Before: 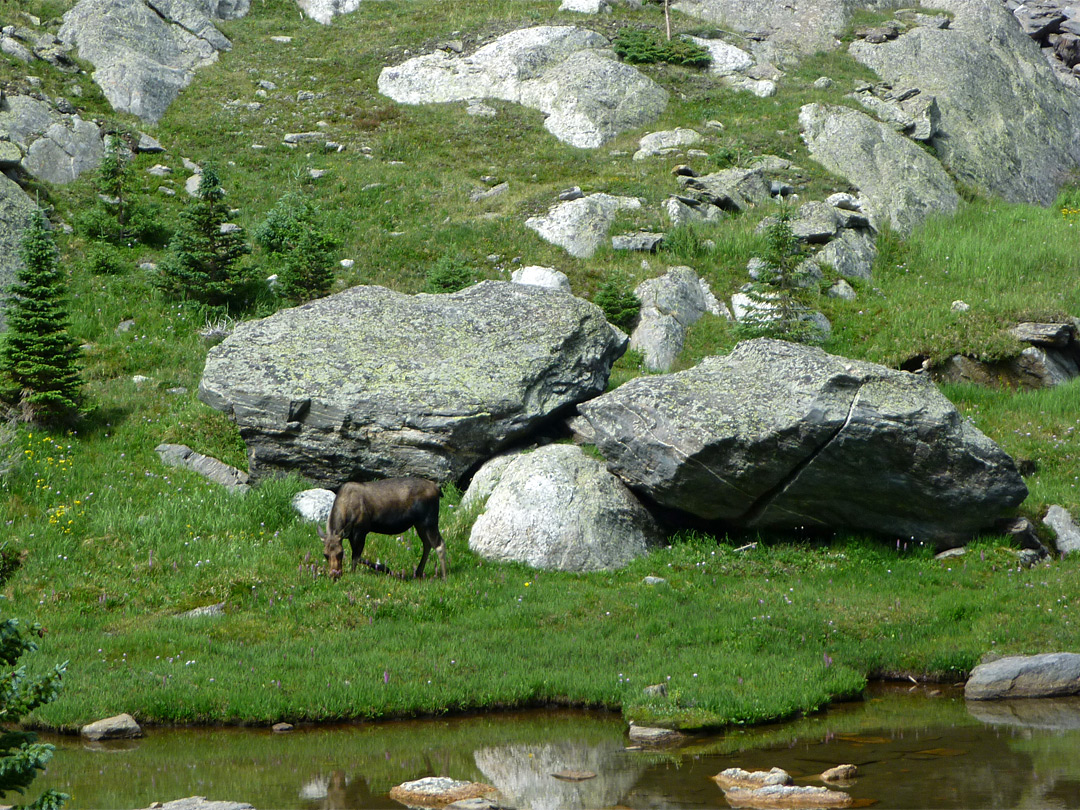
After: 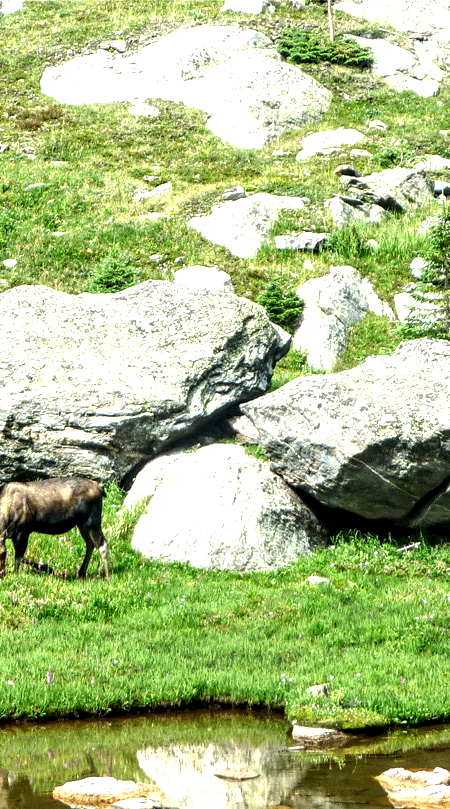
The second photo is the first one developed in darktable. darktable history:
exposure: exposure 1.5 EV, compensate highlight preservation false
crop: left 31.229%, right 27.105%
local contrast: highlights 65%, shadows 54%, detail 169%, midtone range 0.514
white balance: red 1.029, blue 0.92
